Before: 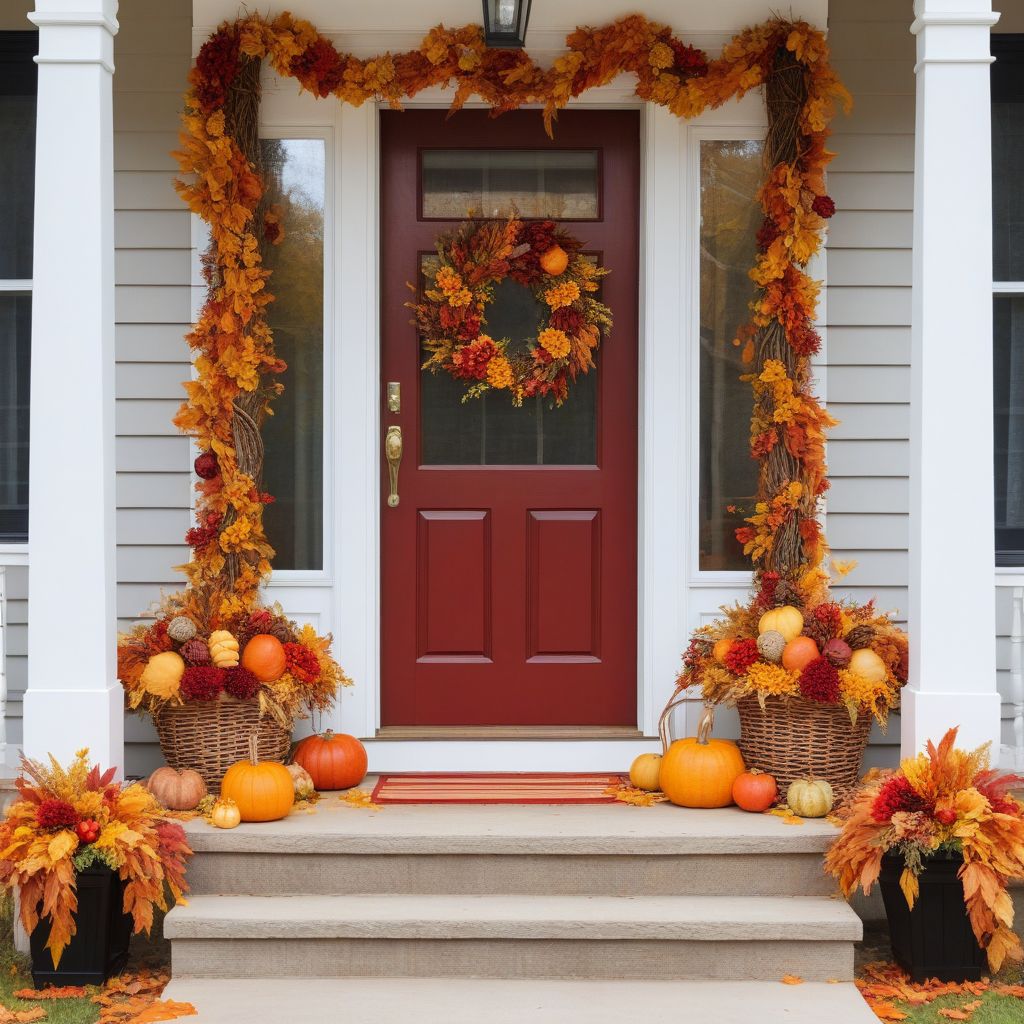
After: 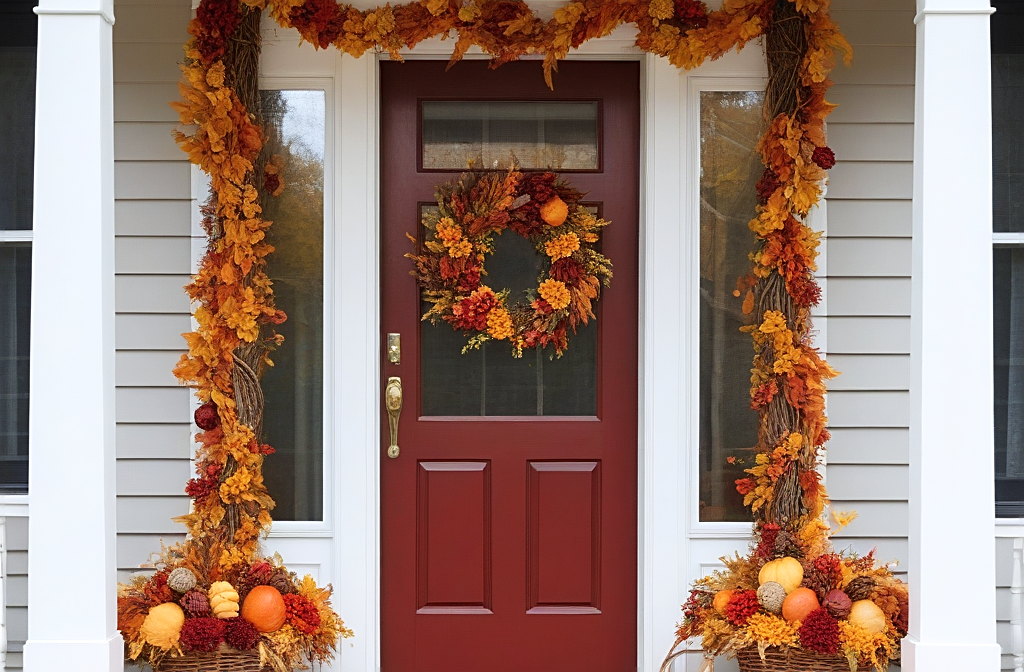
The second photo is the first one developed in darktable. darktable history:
sharpen: on, module defaults
shadows and highlights: shadows -11.99, white point adjustment 4, highlights 26.67
crop and rotate: top 4.822%, bottom 29.542%
